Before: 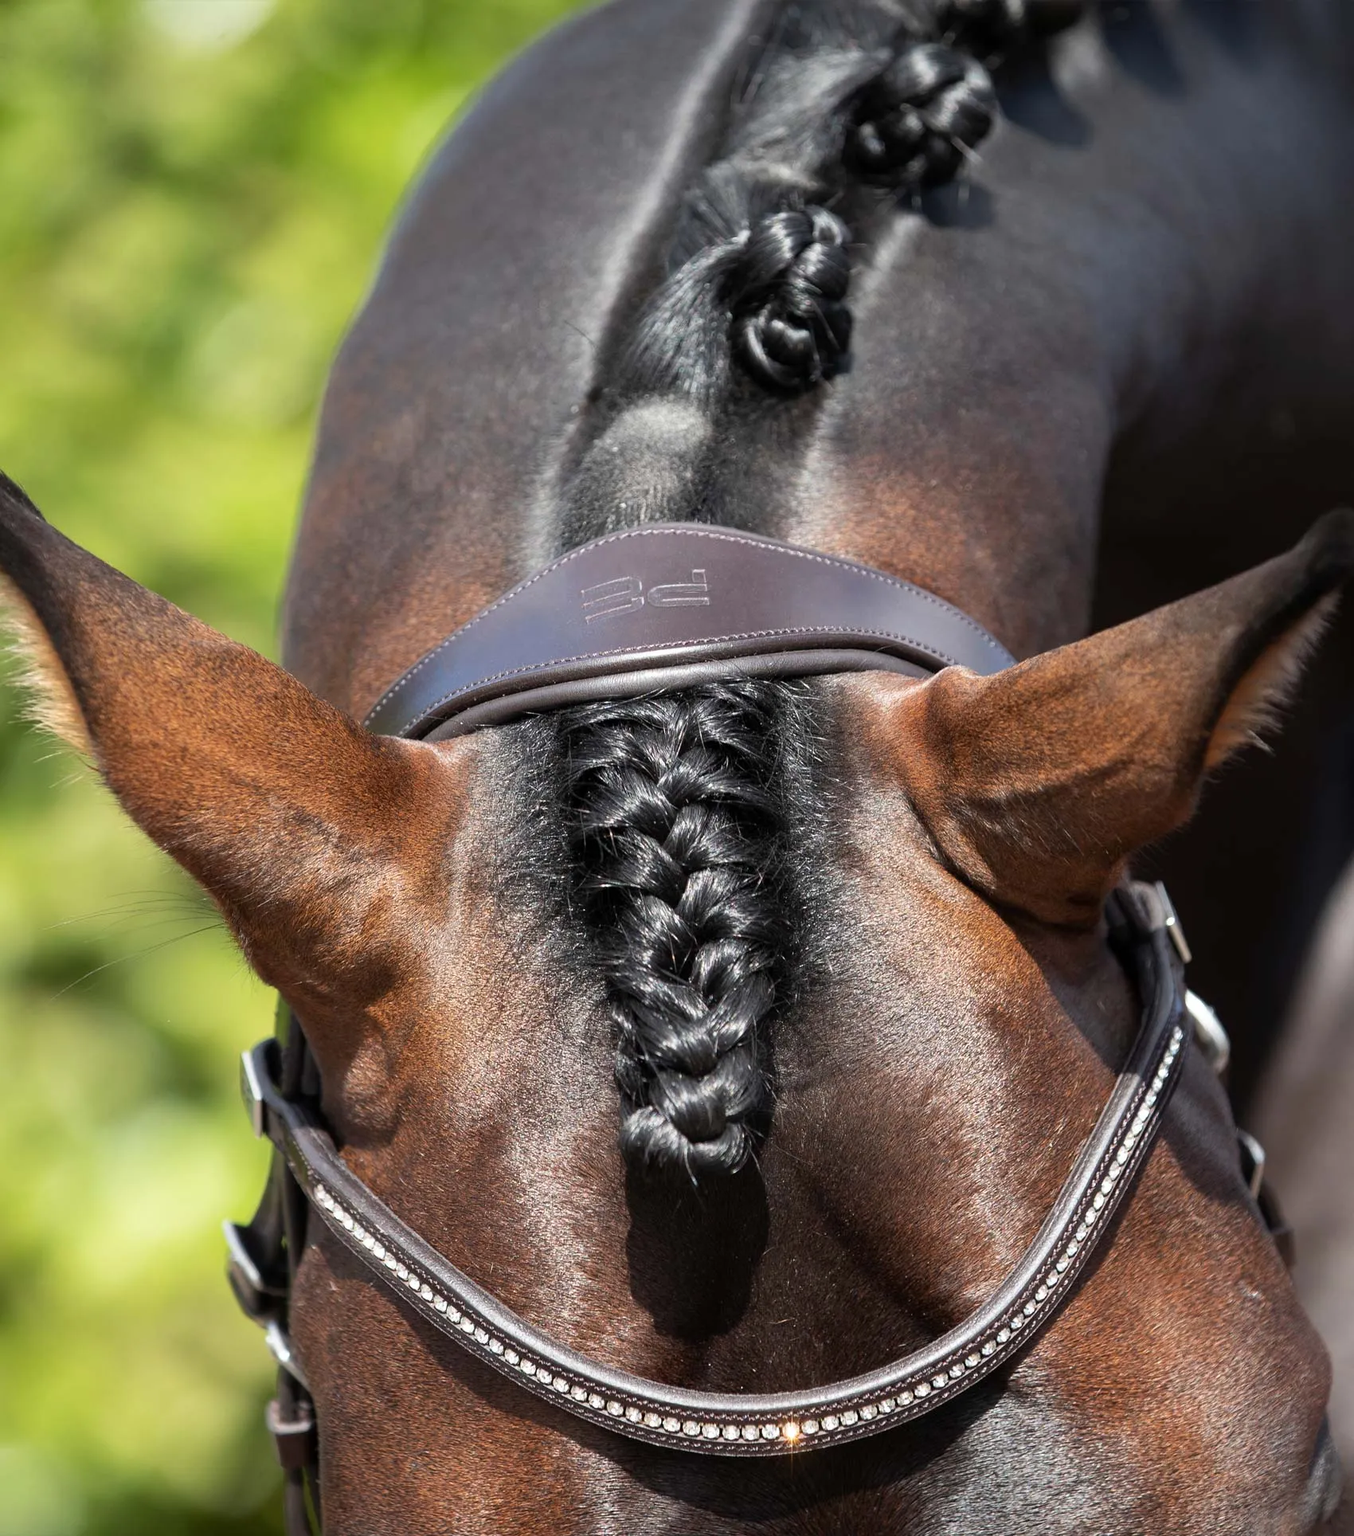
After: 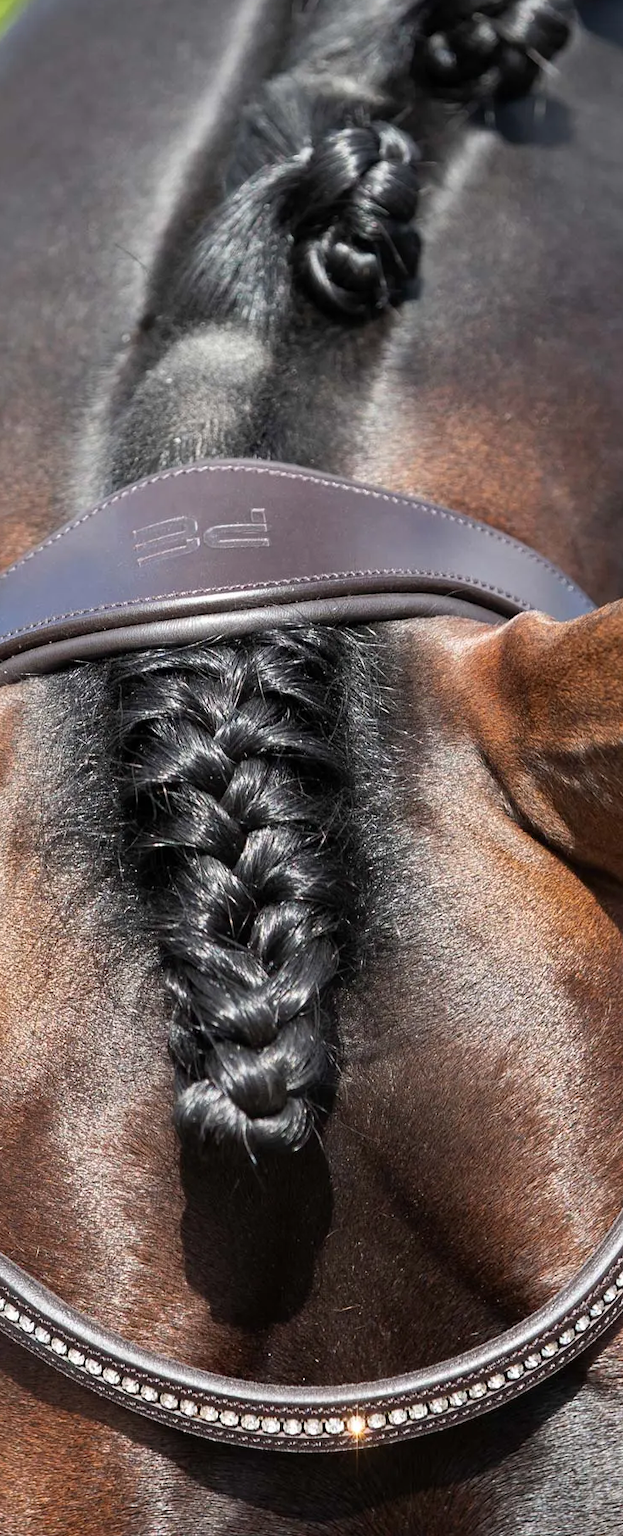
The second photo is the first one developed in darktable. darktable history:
crop: left 33.708%, top 6.007%, right 22.996%
